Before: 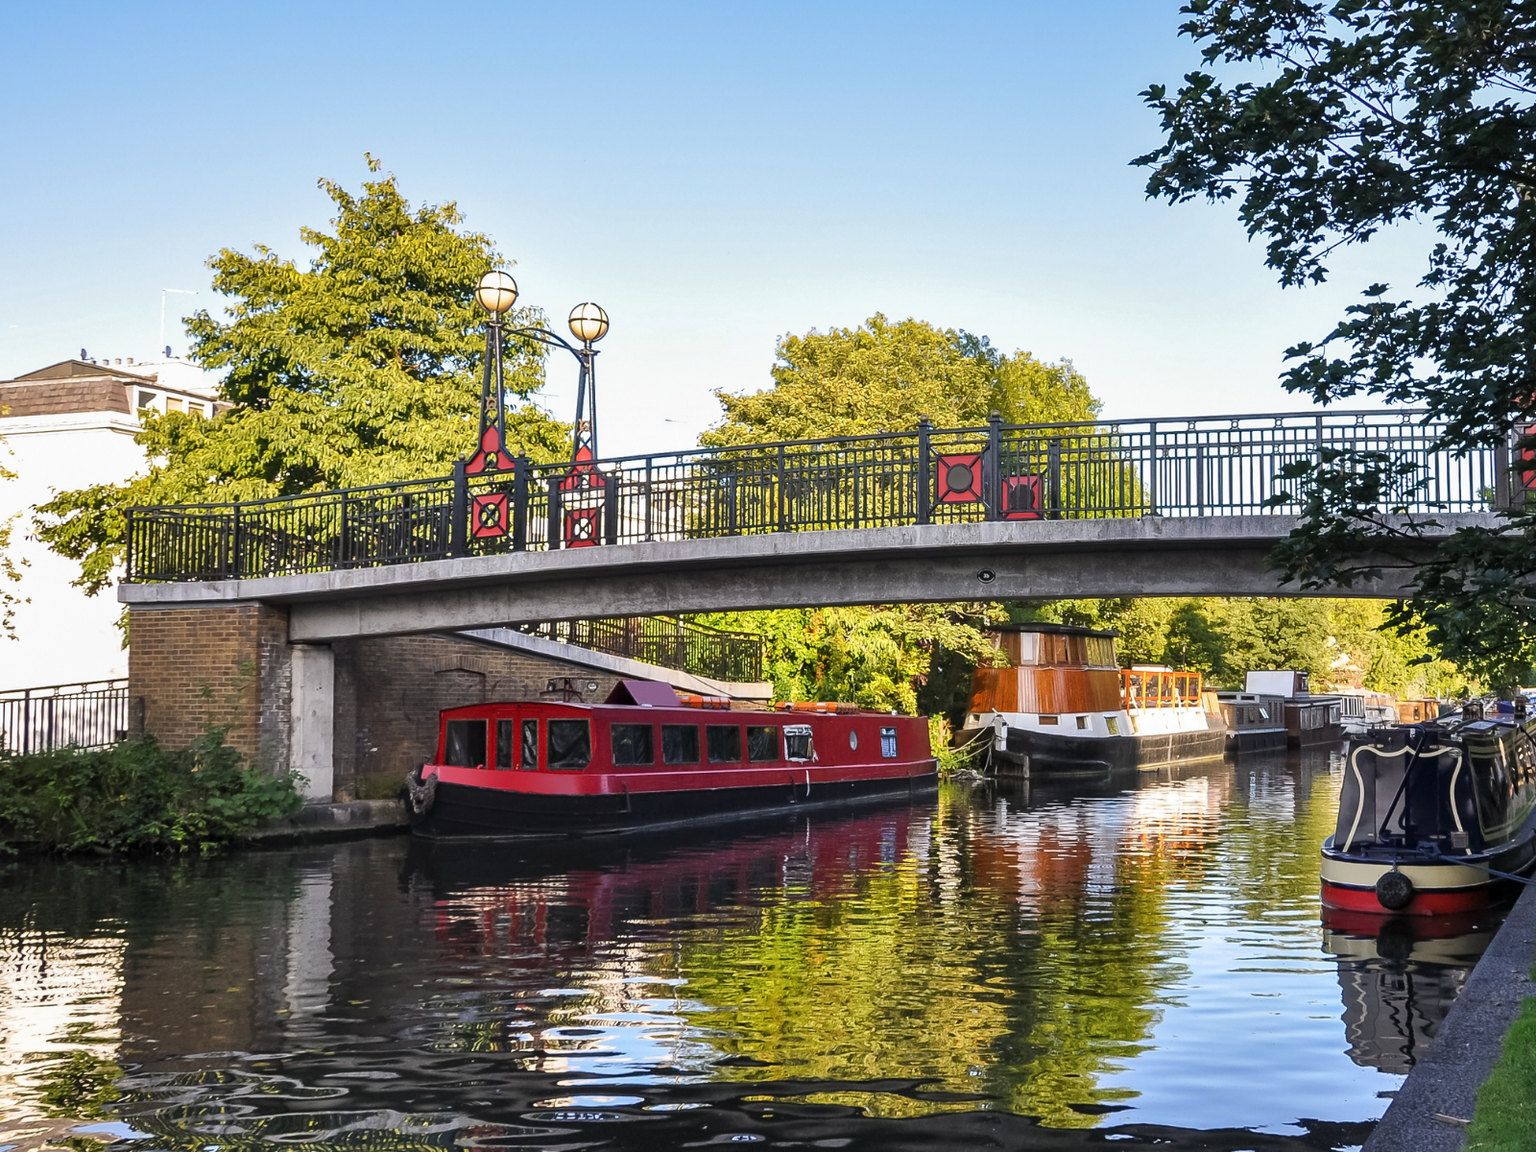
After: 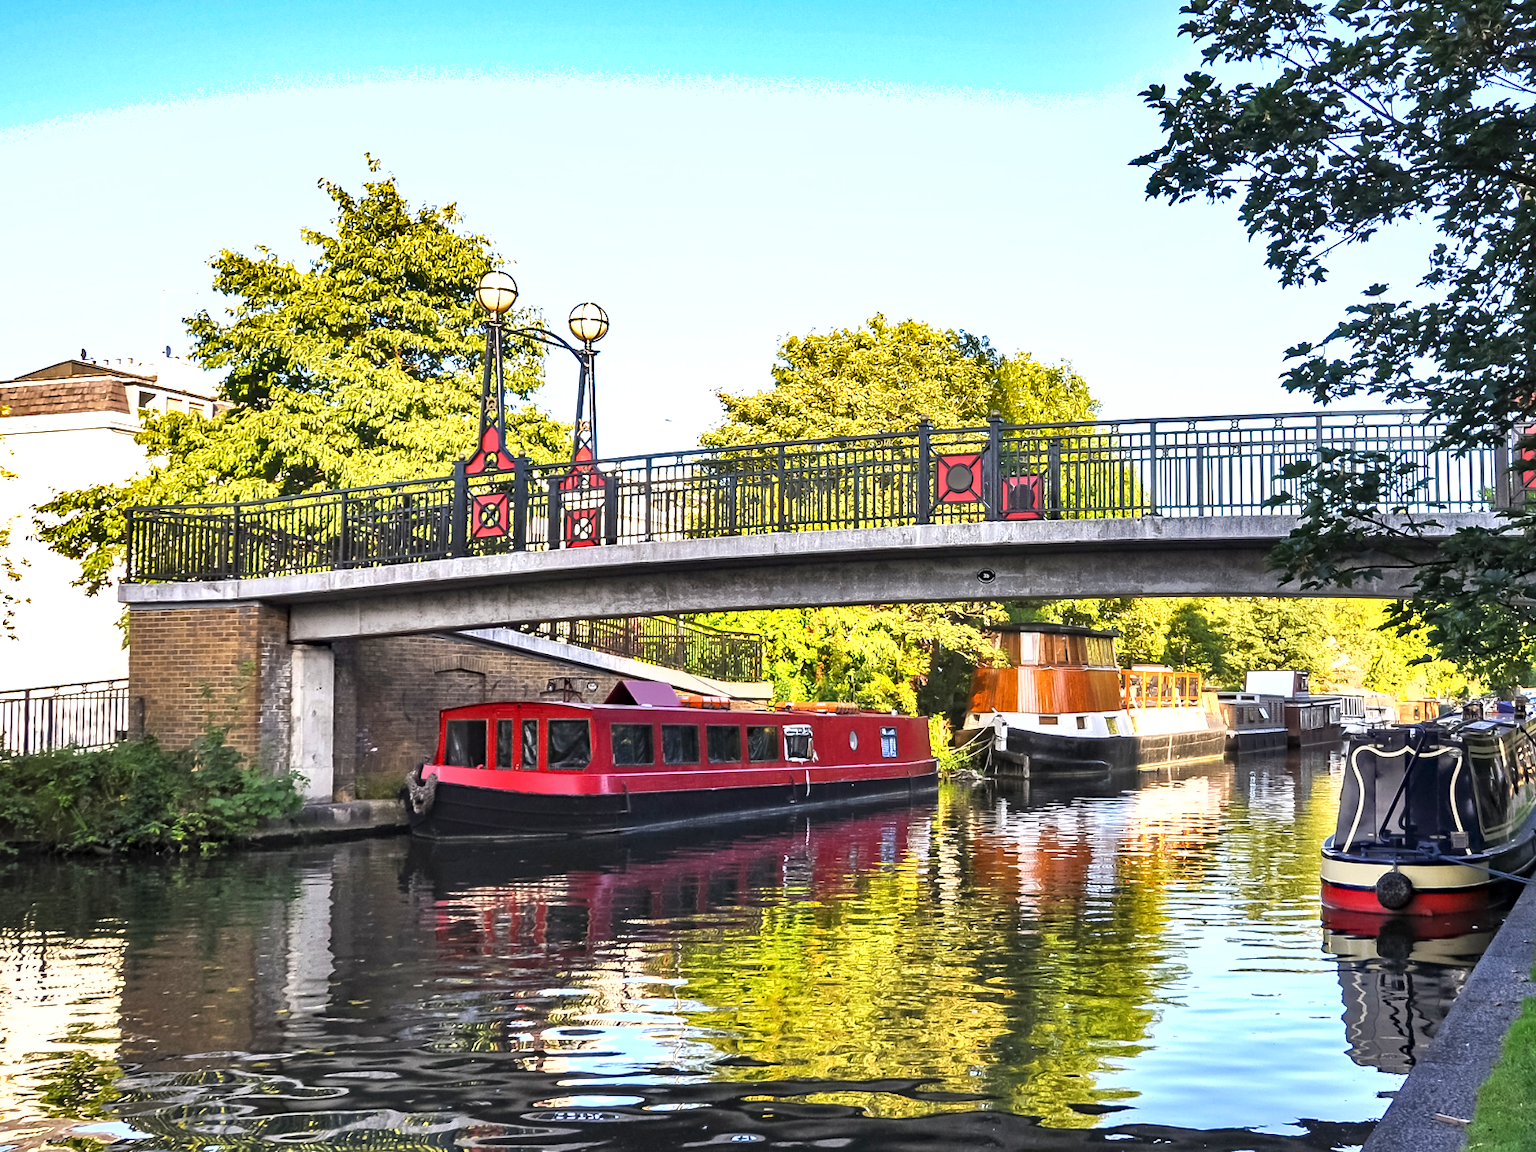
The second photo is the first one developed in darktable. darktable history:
exposure: black level correction 0, exposure 0.9 EV, compensate highlight preservation false
haze removal: compatibility mode true, adaptive false
shadows and highlights: low approximation 0.01, soften with gaussian
